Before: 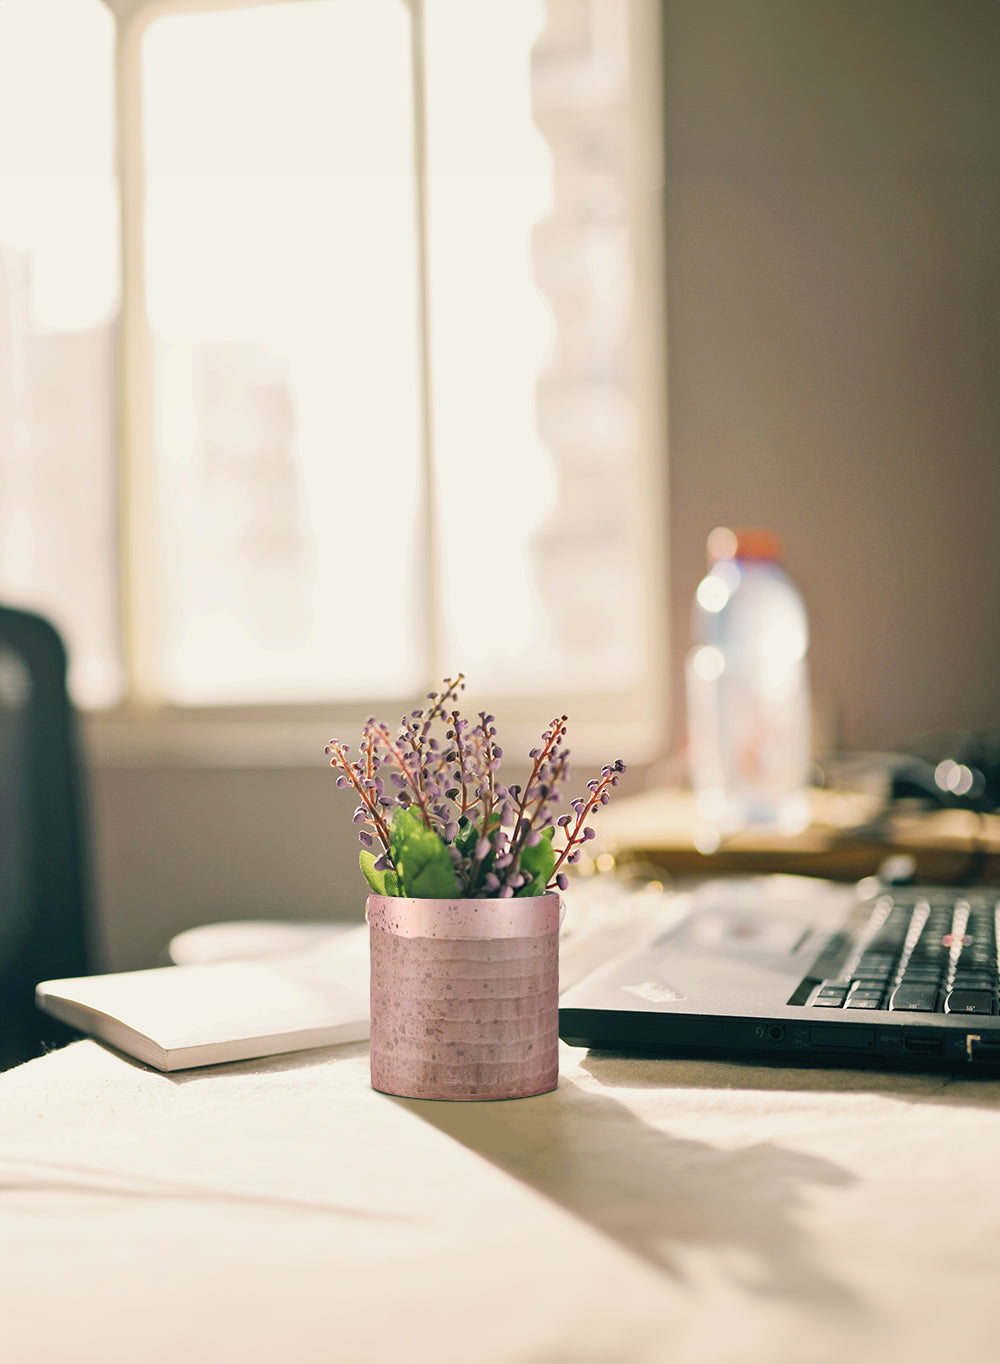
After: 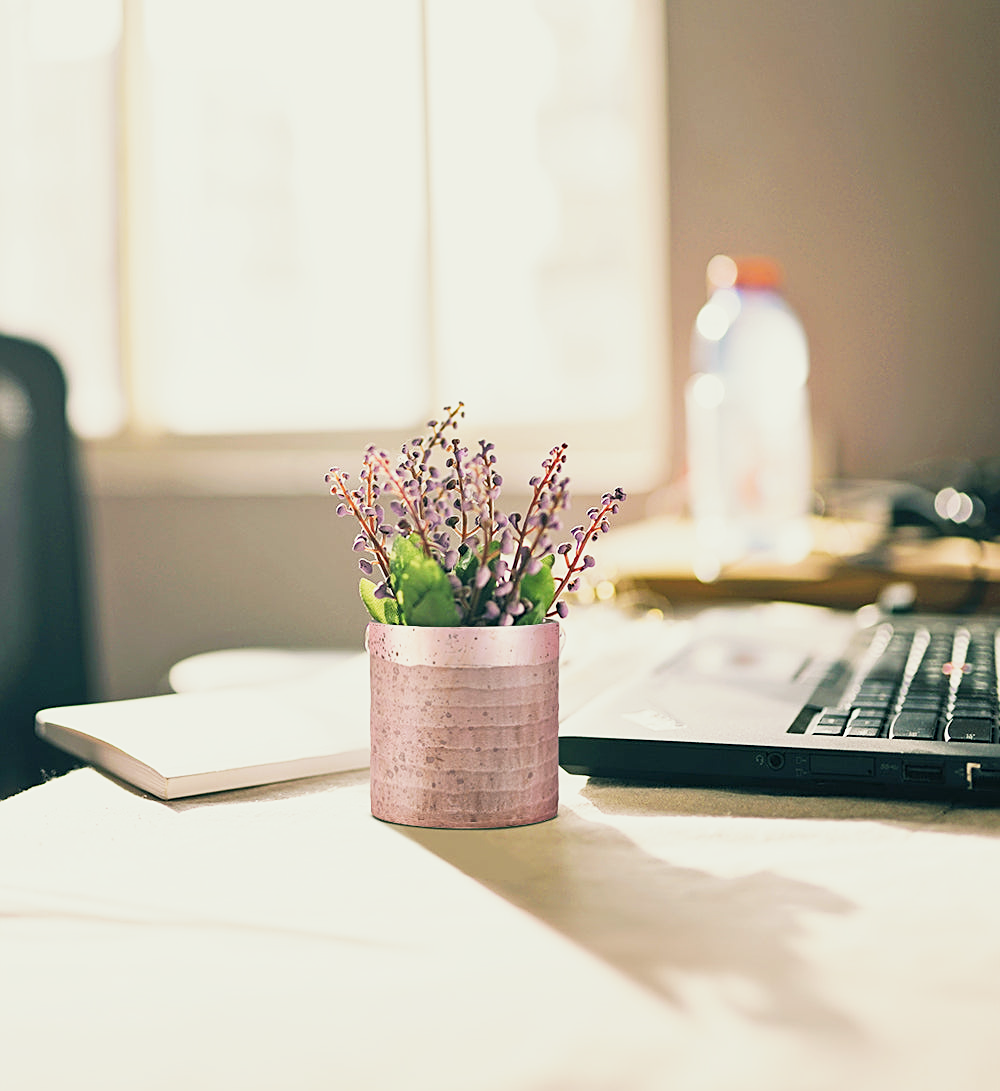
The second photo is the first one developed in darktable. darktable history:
split-toning: shadows › saturation 0.61, highlights › saturation 0.58, balance -28.74, compress 87.36%
base curve: curves: ch0 [(0, 0) (0.088, 0.125) (0.176, 0.251) (0.354, 0.501) (0.613, 0.749) (1, 0.877)], preserve colors none
crop and rotate: top 19.998%
sharpen: on, module defaults
